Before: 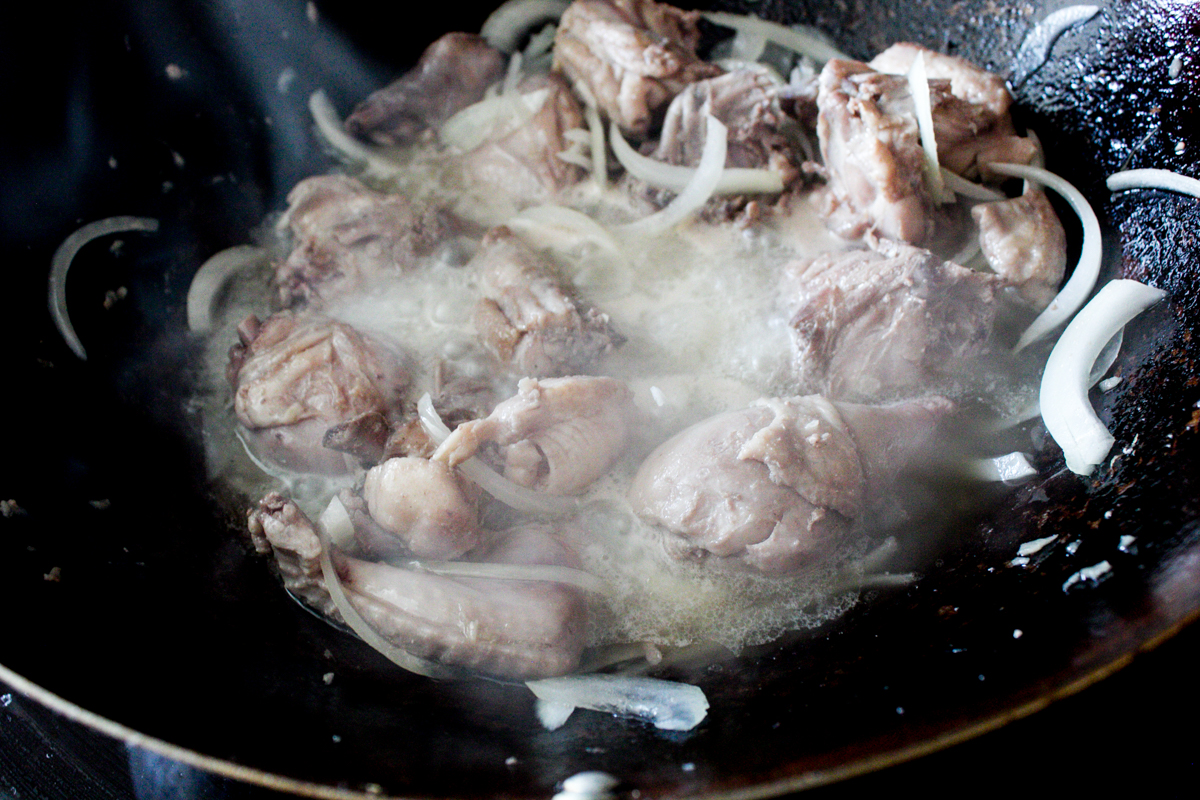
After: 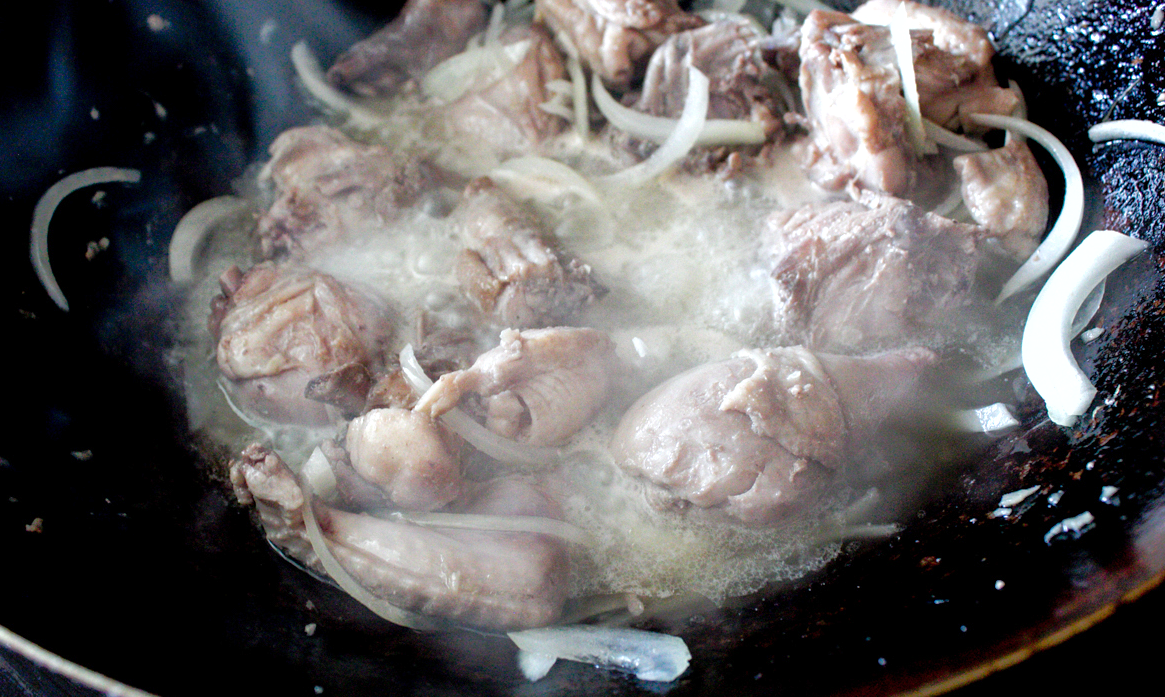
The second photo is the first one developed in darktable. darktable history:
exposure: exposure 0.3 EV, compensate highlight preservation false
shadows and highlights: on, module defaults
crop: left 1.507%, top 6.147%, right 1.379%, bottom 6.637%
